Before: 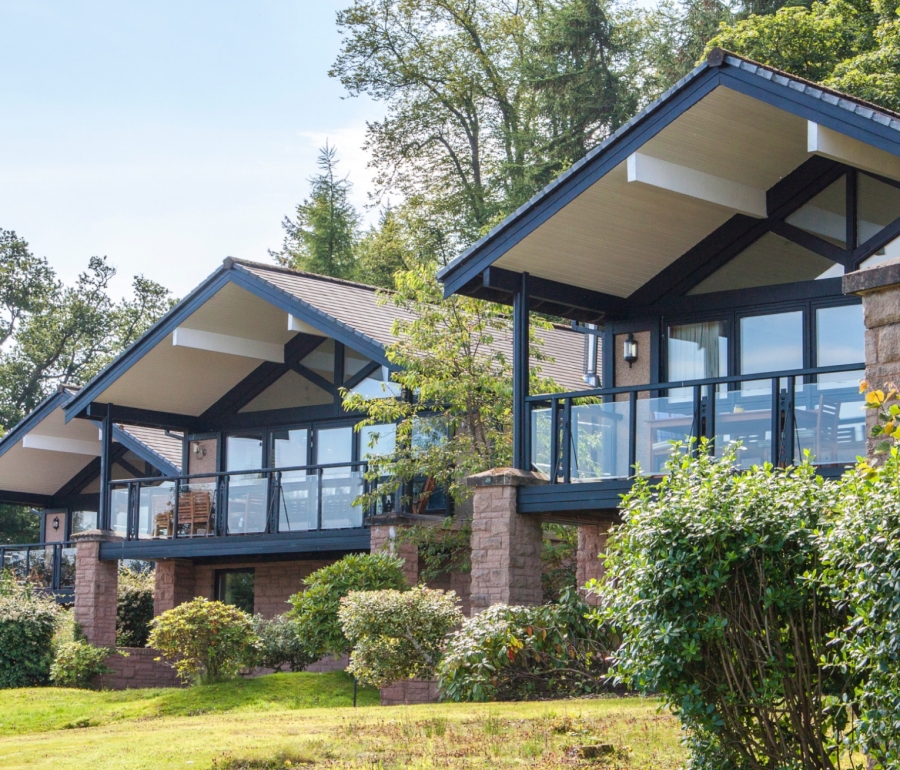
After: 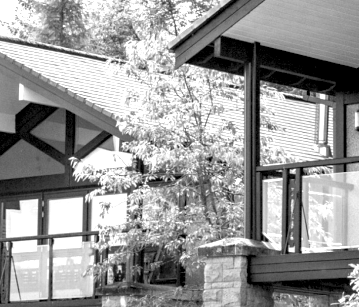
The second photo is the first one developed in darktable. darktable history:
crop: left 30%, top 30%, right 30%, bottom 30%
haze removal: compatibility mode true, adaptive false
monochrome: on, module defaults
exposure: black level correction 0.01, exposure 1 EV, compensate highlight preservation false
